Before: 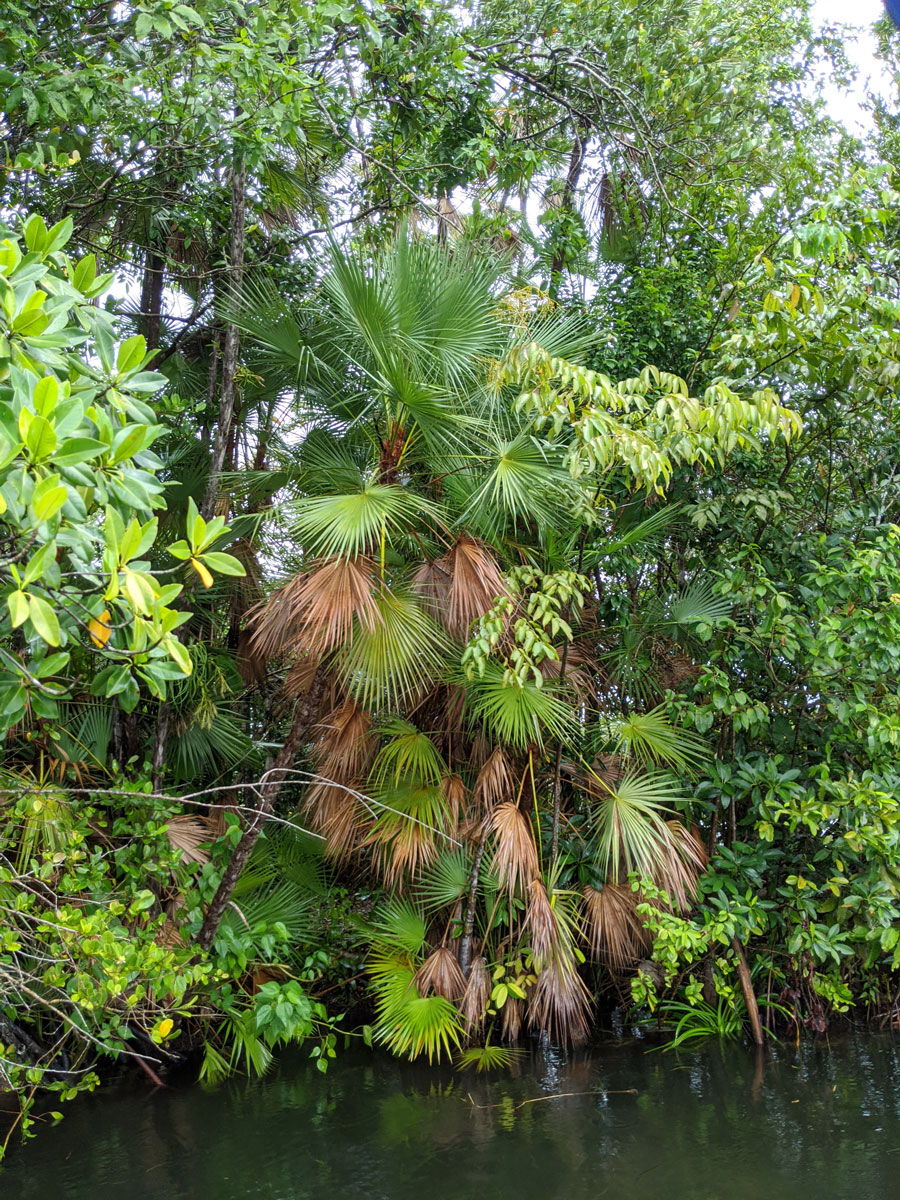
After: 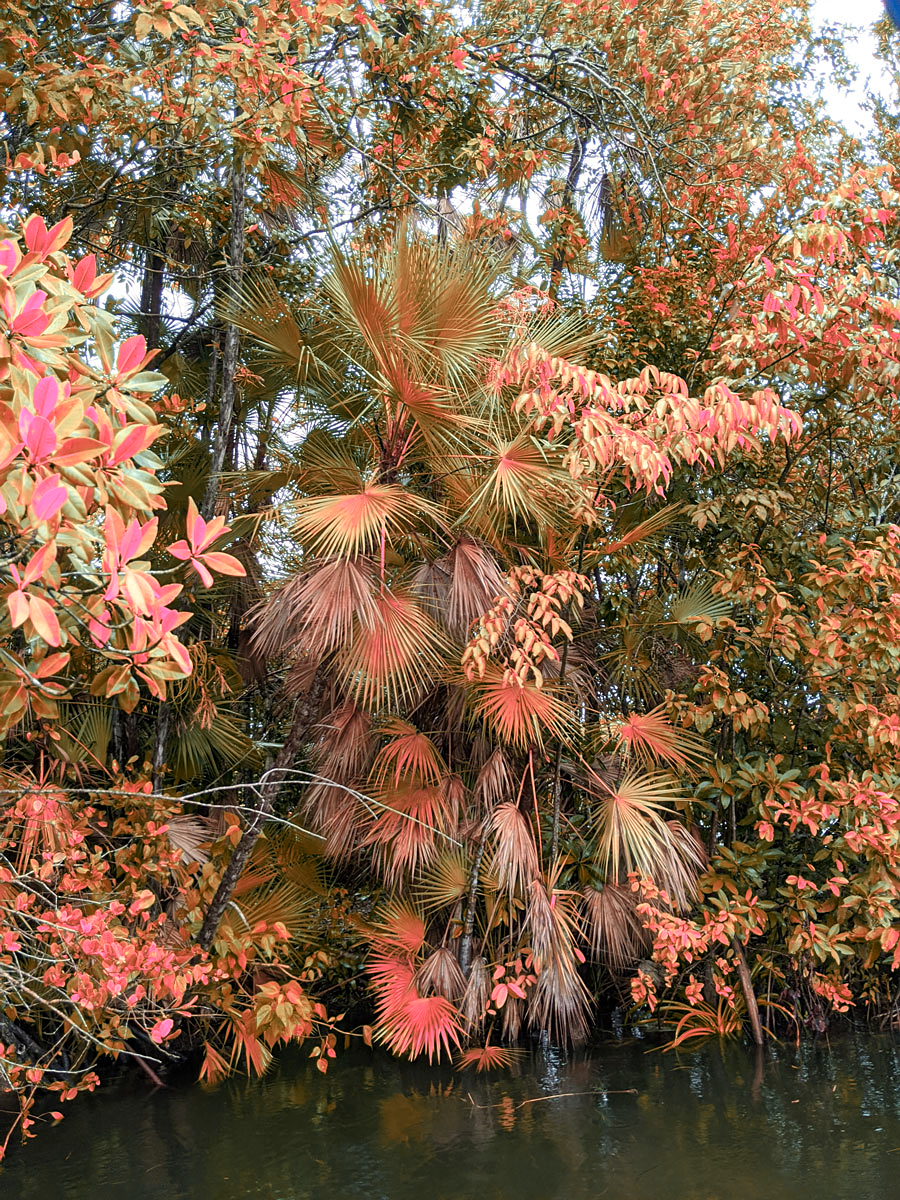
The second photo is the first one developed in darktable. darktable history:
color zones: curves: ch2 [(0, 0.488) (0.143, 0.417) (0.286, 0.212) (0.429, 0.179) (0.571, 0.154) (0.714, 0.415) (0.857, 0.495) (1, 0.488)]
sharpen: radius 1.272, amount 0.305, threshold 0
